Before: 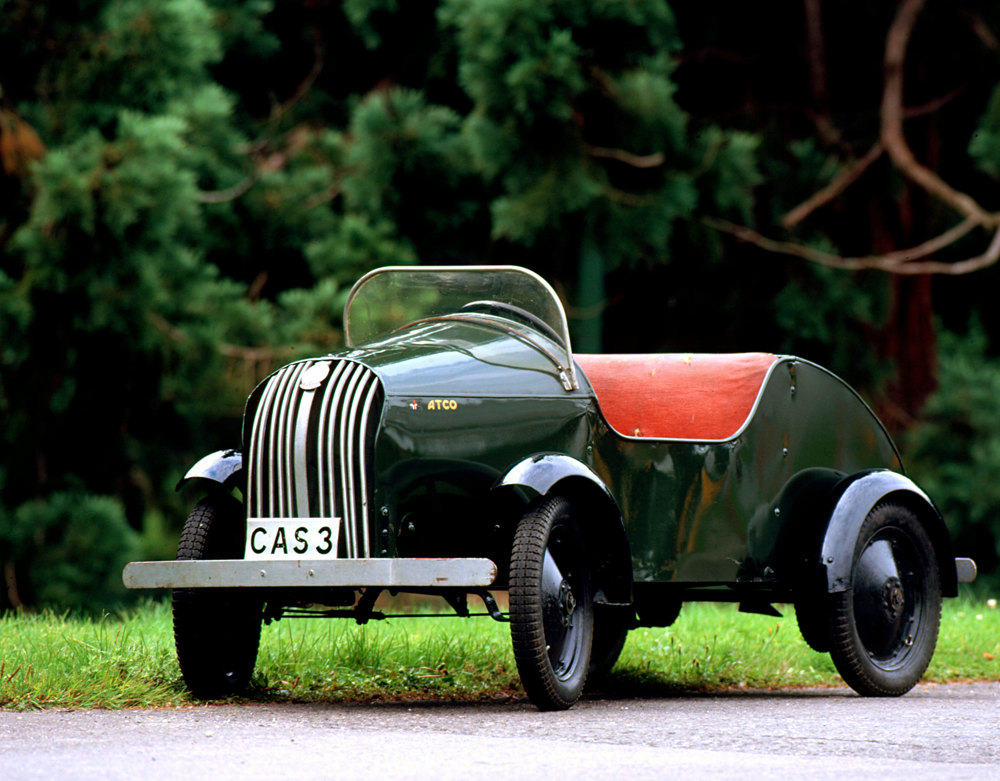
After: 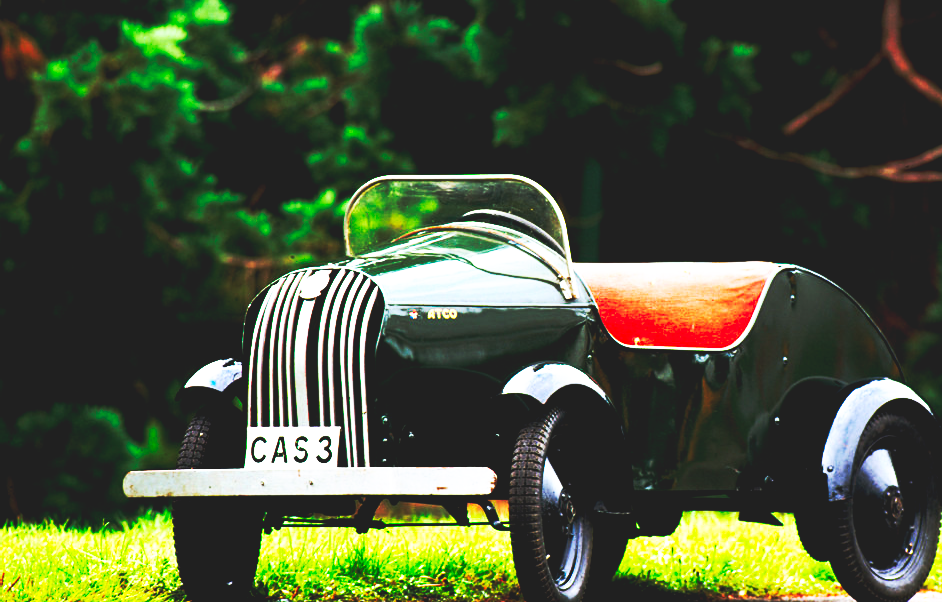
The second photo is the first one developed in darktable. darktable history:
crop and rotate: angle 0.03°, top 11.643%, right 5.651%, bottom 11.189%
color balance: lift [0.991, 1, 1, 1], gamma [0.996, 1, 1, 1], input saturation 98.52%, contrast 20.34%, output saturation 103.72%
base curve: curves: ch0 [(0, 0.015) (0.085, 0.116) (0.134, 0.298) (0.19, 0.545) (0.296, 0.764) (0.599, 0.982) (1, 1)], preserve colors none
